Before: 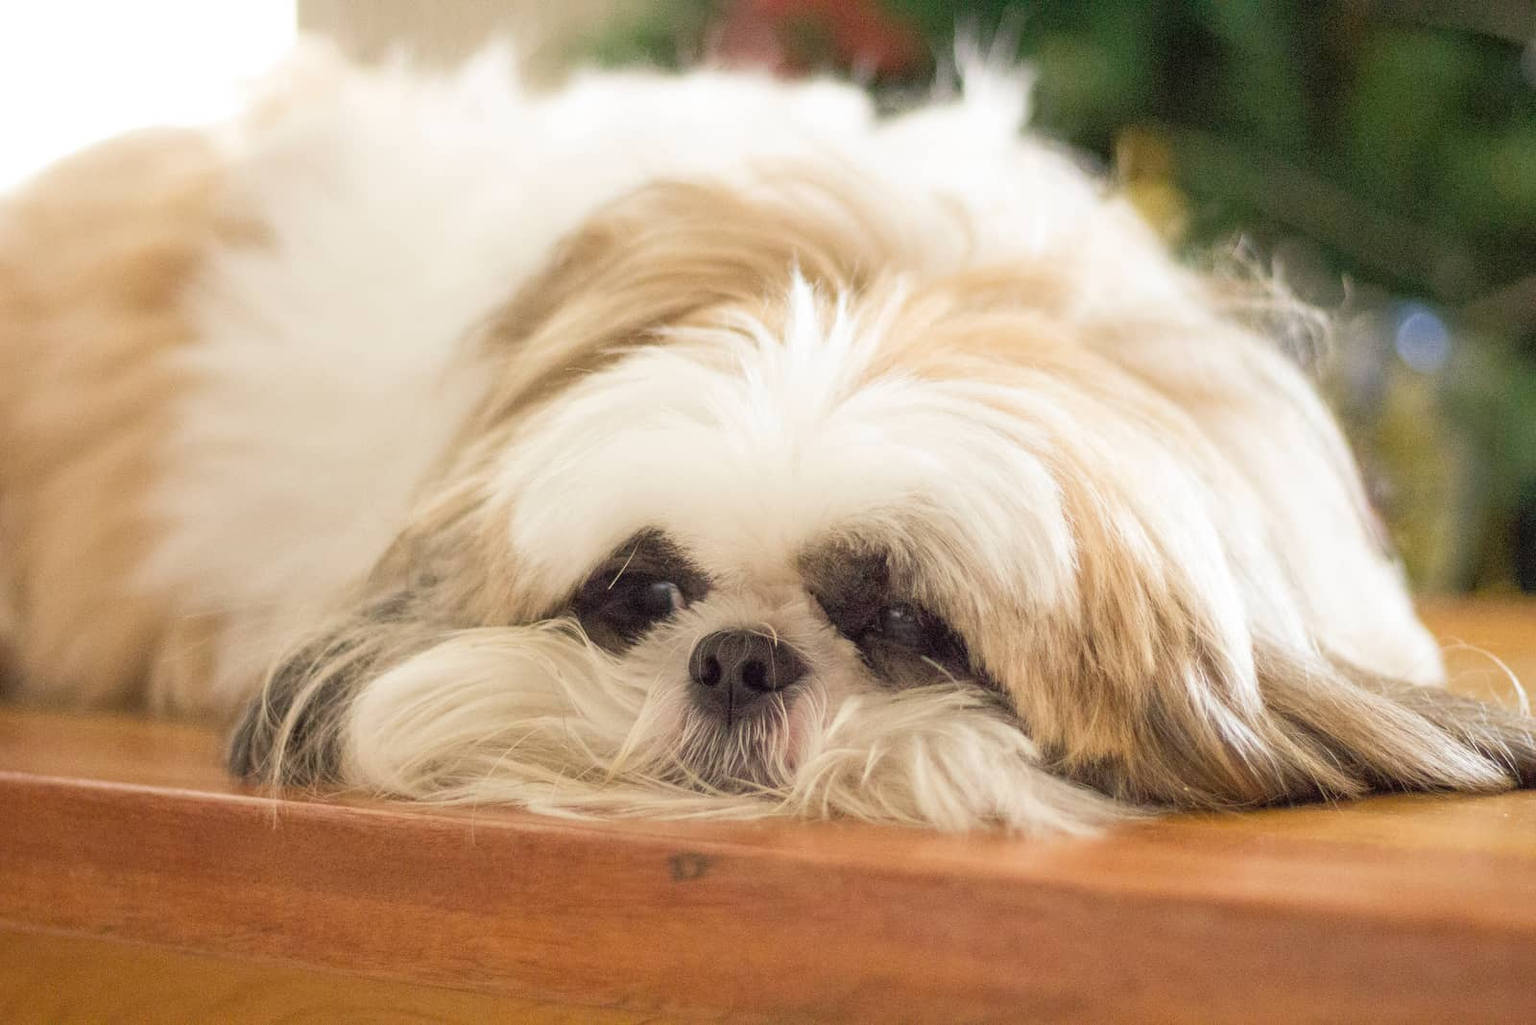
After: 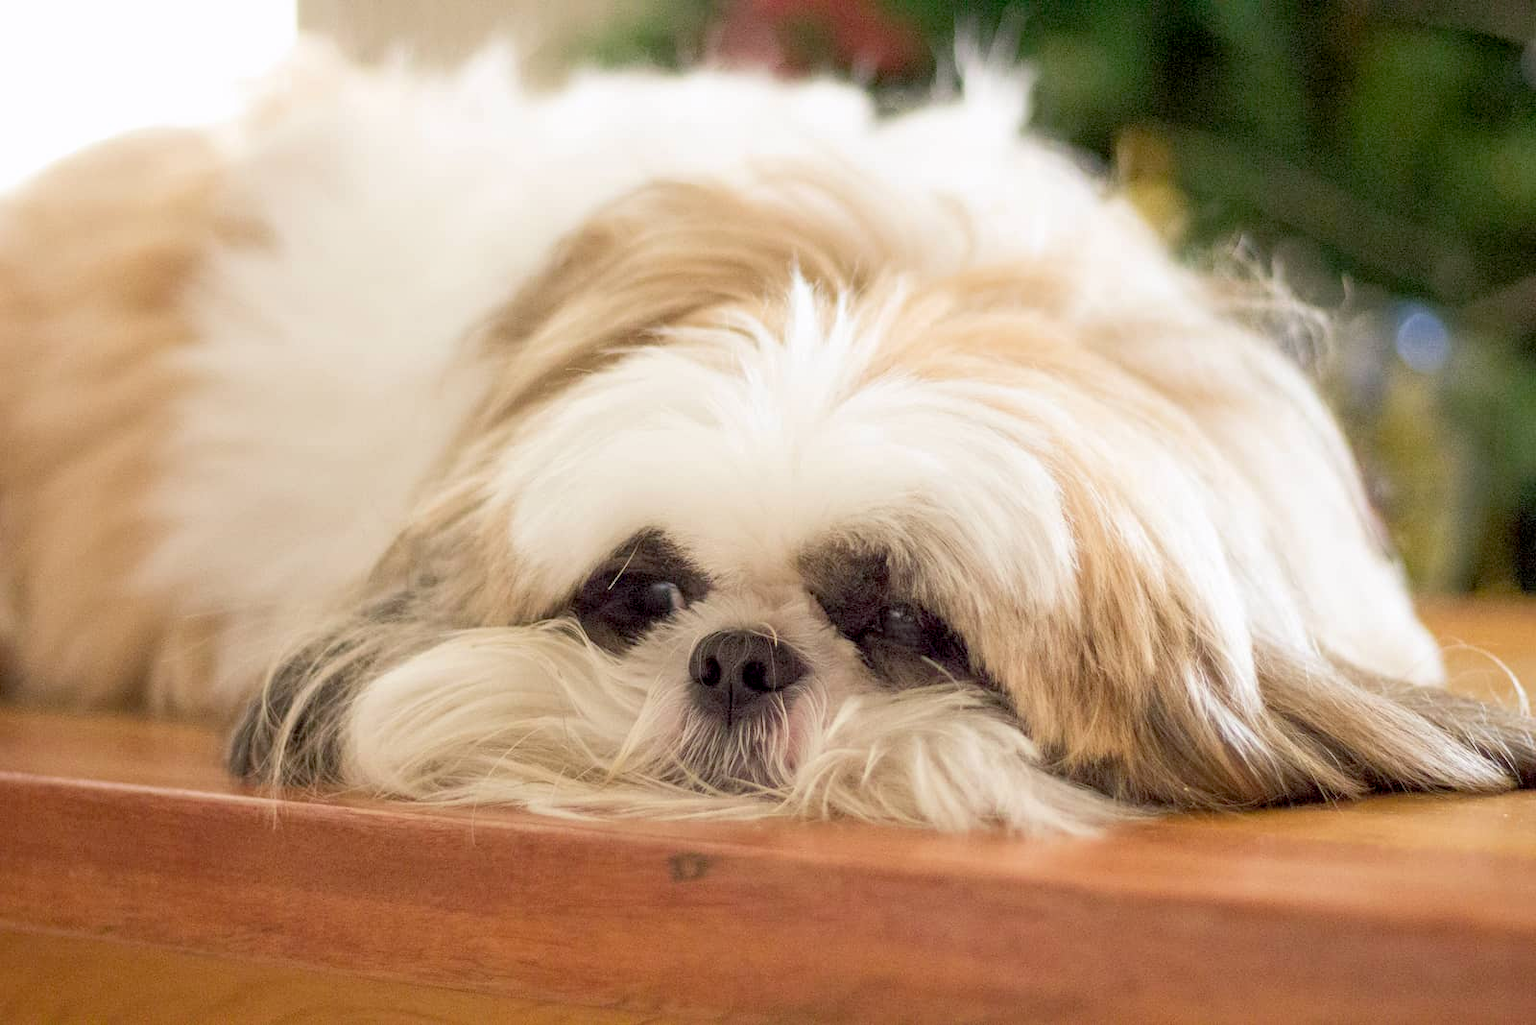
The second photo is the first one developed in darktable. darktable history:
color calibration: output R [1.003, 0.027, -0.041, 0], output G [-0.018, 1.043, -0.038, 0], output B [0.071, -0.086, 1.017, 0], illuminant same as pipeline (D50), adaptation none (bypass), x 0.332, y 0.333, temperature 5011.89 K
exposure: black level correction 0.009, compensate highlight preservation false
